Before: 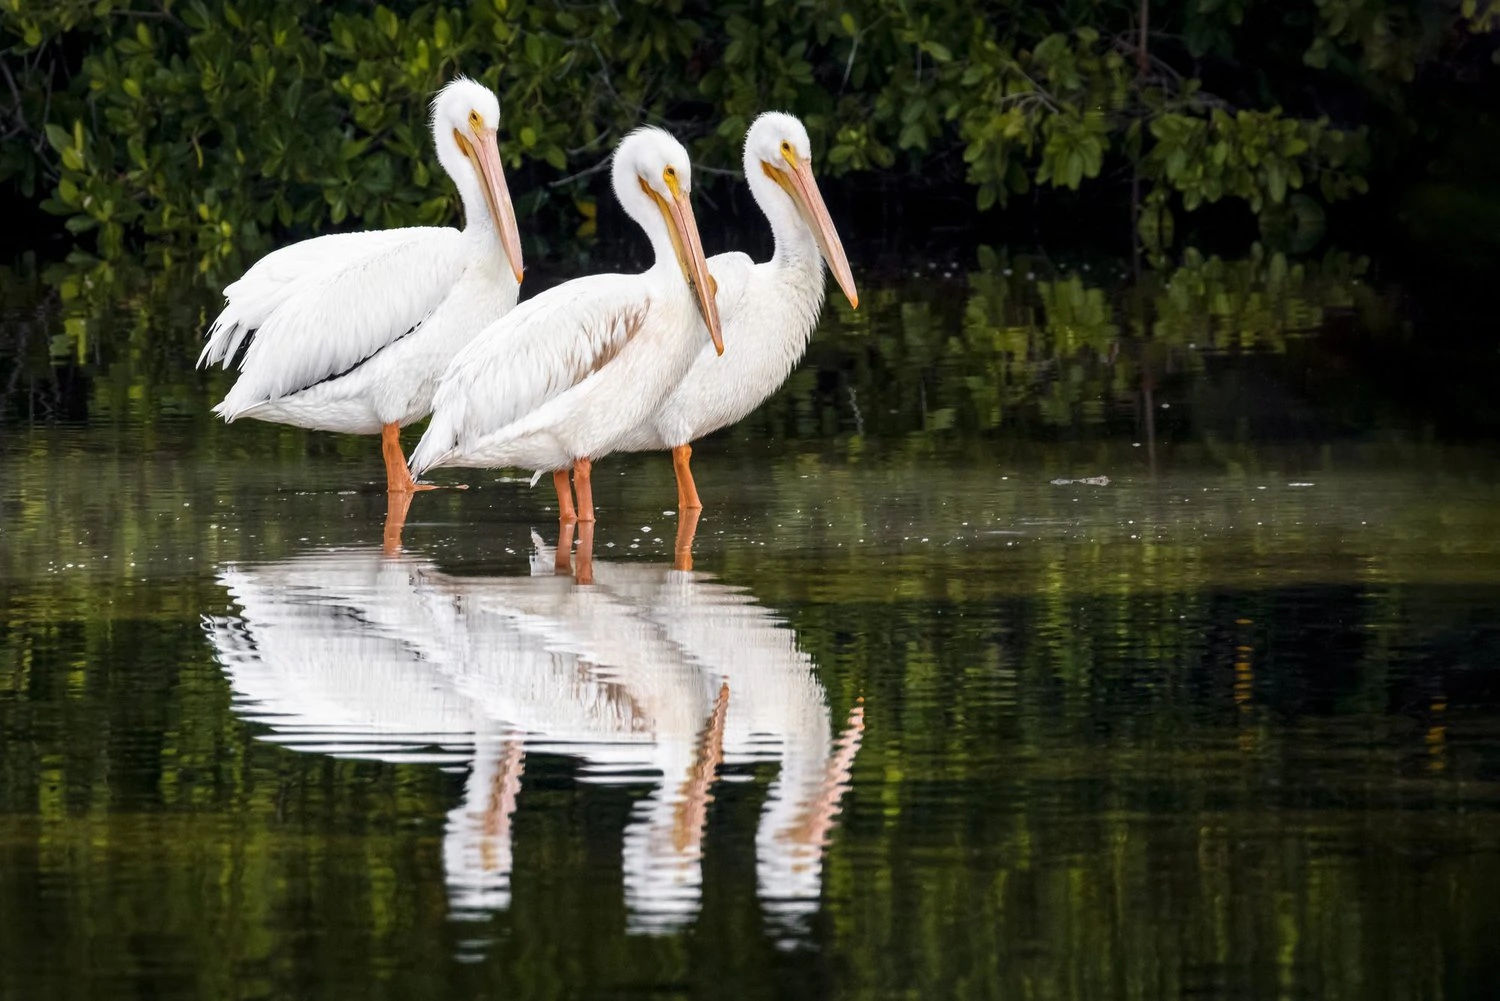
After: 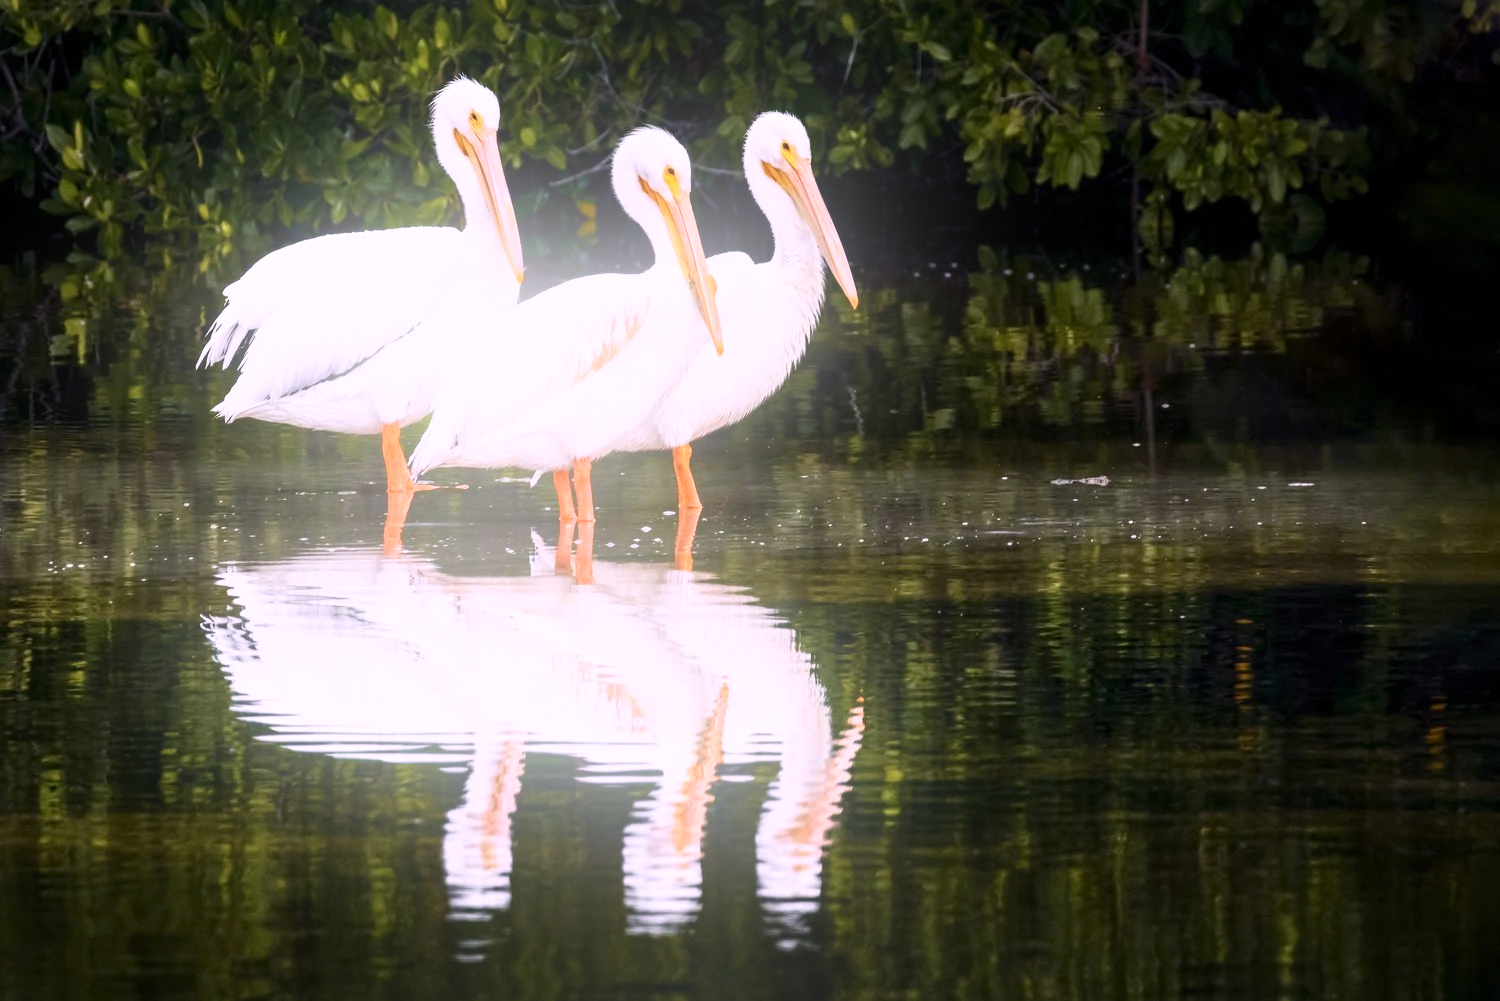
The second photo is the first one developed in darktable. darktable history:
white balance: red 1.066, blue 1.119
contrast brightness saturation: contrast 0.24, brightness 0.09
bloom: on, module defaults
tone equalizer: on, module defaults
